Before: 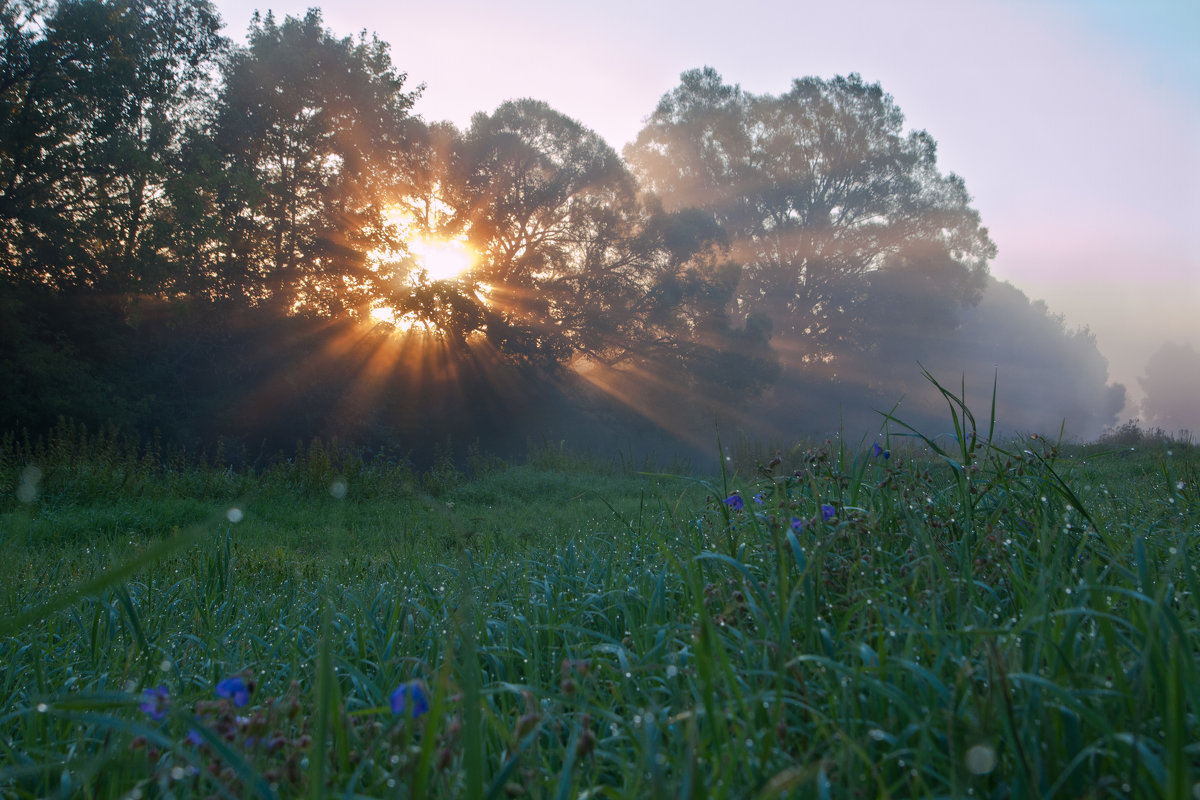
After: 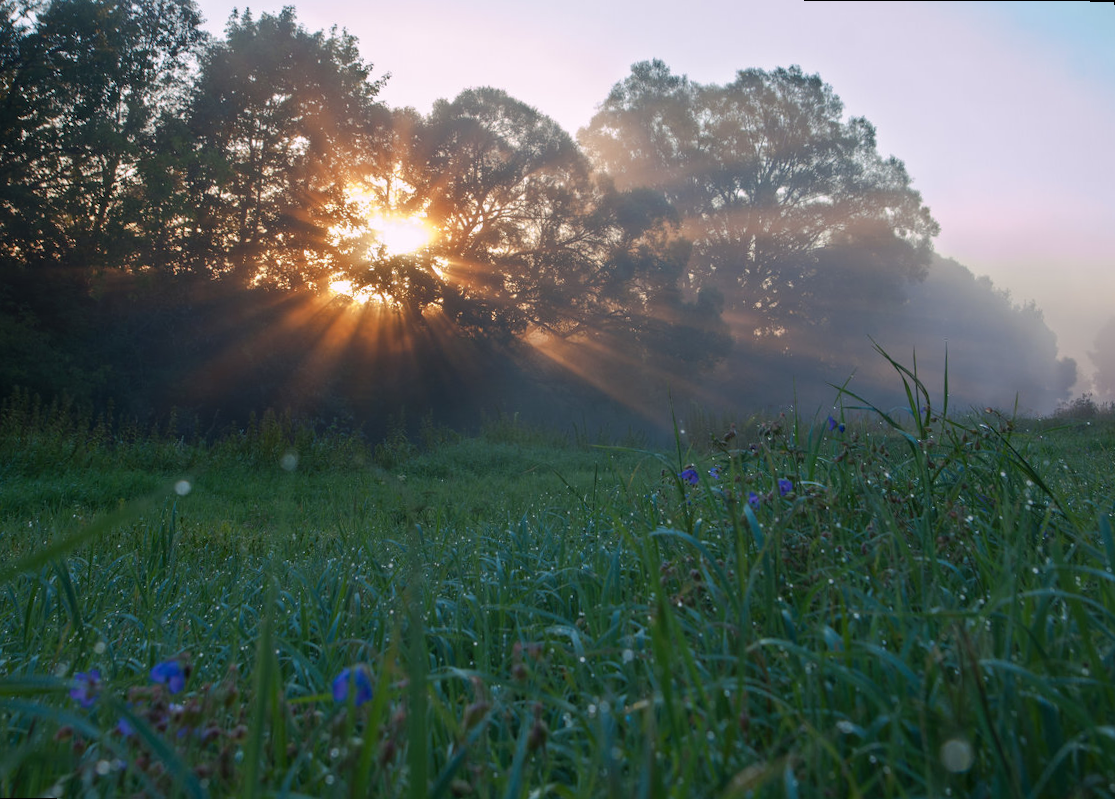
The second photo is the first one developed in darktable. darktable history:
exposure: black level correction 0, compensate exposure bias true, compensate highlight preservation false
rotate and perspective: rotation 0.215°, lens shift (vertical) -0.139, crop left 0.069, crop right 0.939, crop top 0.002, crop bottom 0.996
